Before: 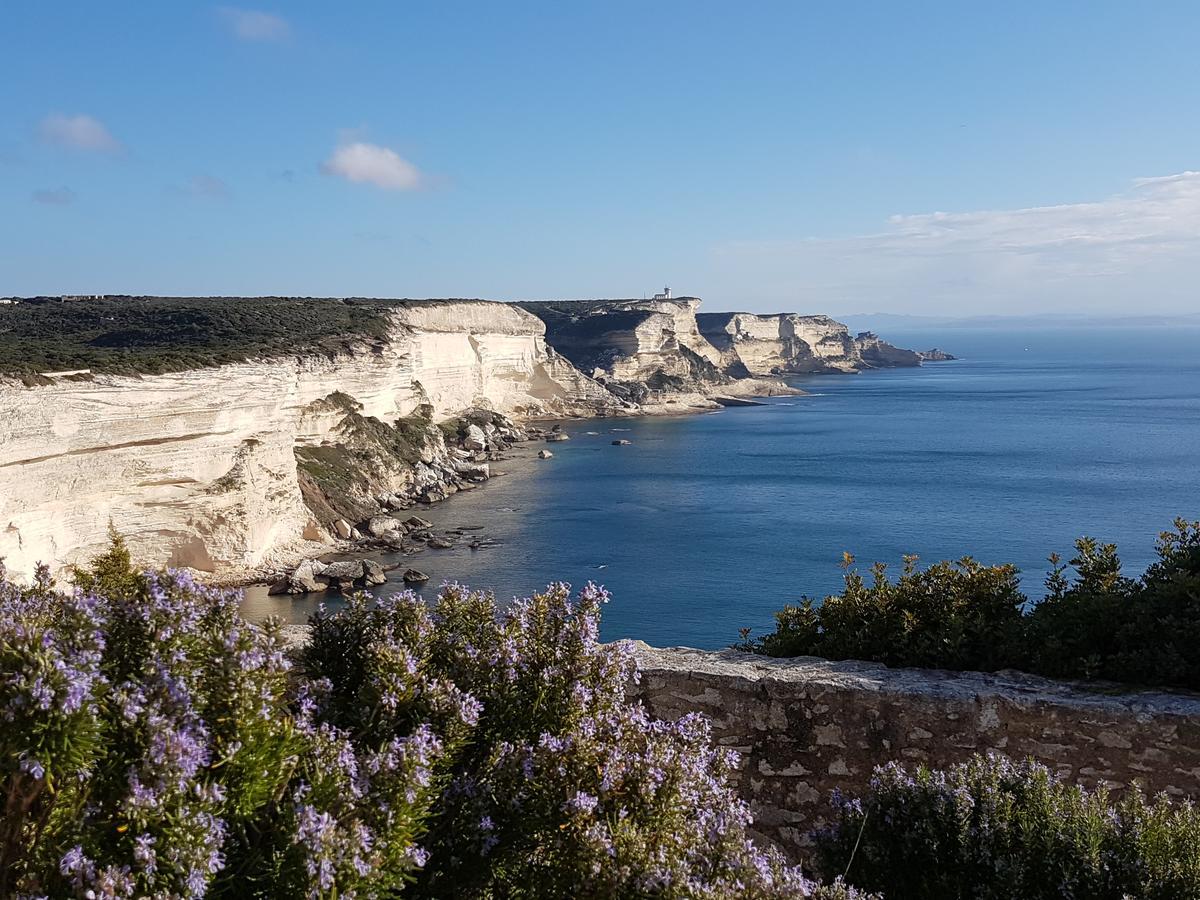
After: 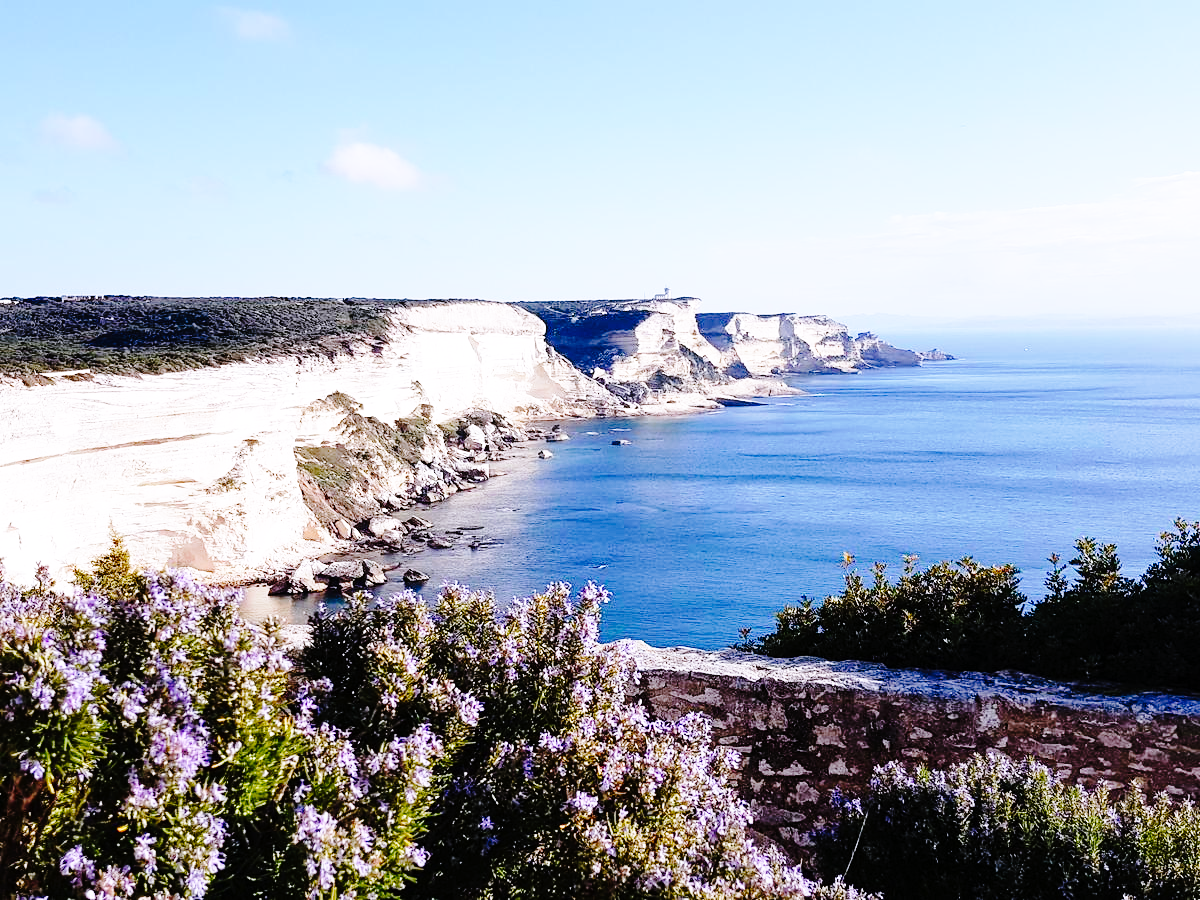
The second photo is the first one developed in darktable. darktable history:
tone curve: curves: ch0 [(0, 0) (0.003, 0.001) (0.011, 0.006) (0.025, 0.012) (0.044, 0.018) (0.069, 0.025) (0.1, 0.045) (0.136, 0.074) (0.177, 0.124) (0.224, 0.196) (0.277, 0.289) (0.335, 0.396) (0.399, 0.495) (0.468, 0.585) (0.543, 0.663) (0.623, 0.728) (0.709, 0.808) (0.801, 0.87) (0.898, 0.932) (1, 1)], preserve colors none
base curve: curves: ch0 [(0, 0) (0.026, 0.03) (0.109, 0.232) (0.351, 0.748) (0.669, 0.968) (1, 1)], preserve colors none
color calibration: illuminant custom, x 0.363, y 0.385, temperature 4528.03 K
